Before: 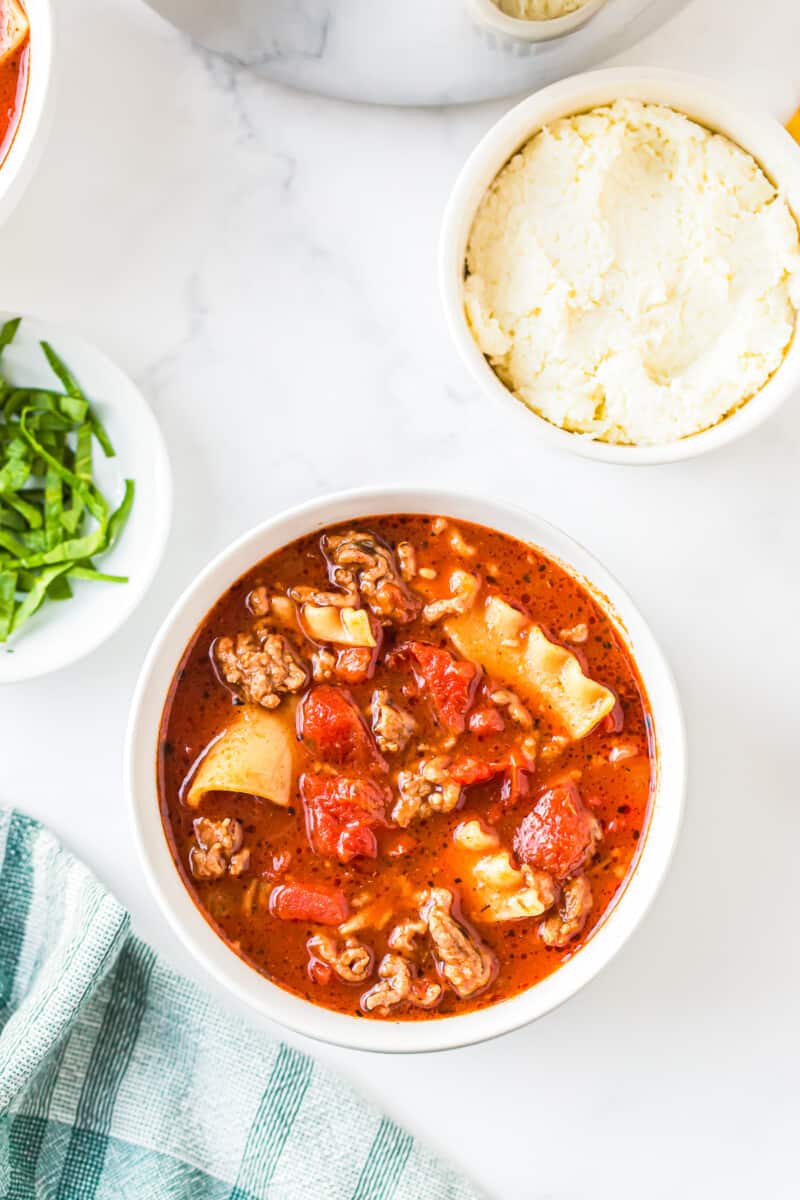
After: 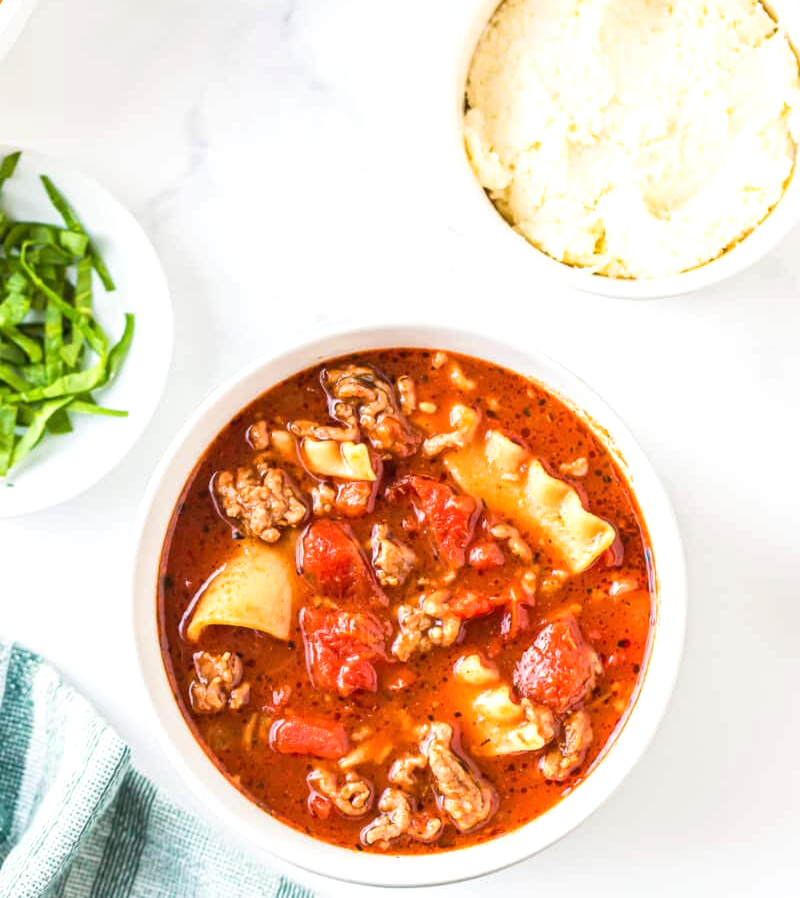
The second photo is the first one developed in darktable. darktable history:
exposure: exposure 0.201 EV, compensate highlight preservation false
crop: top 13.879%, bottom 11.214%
